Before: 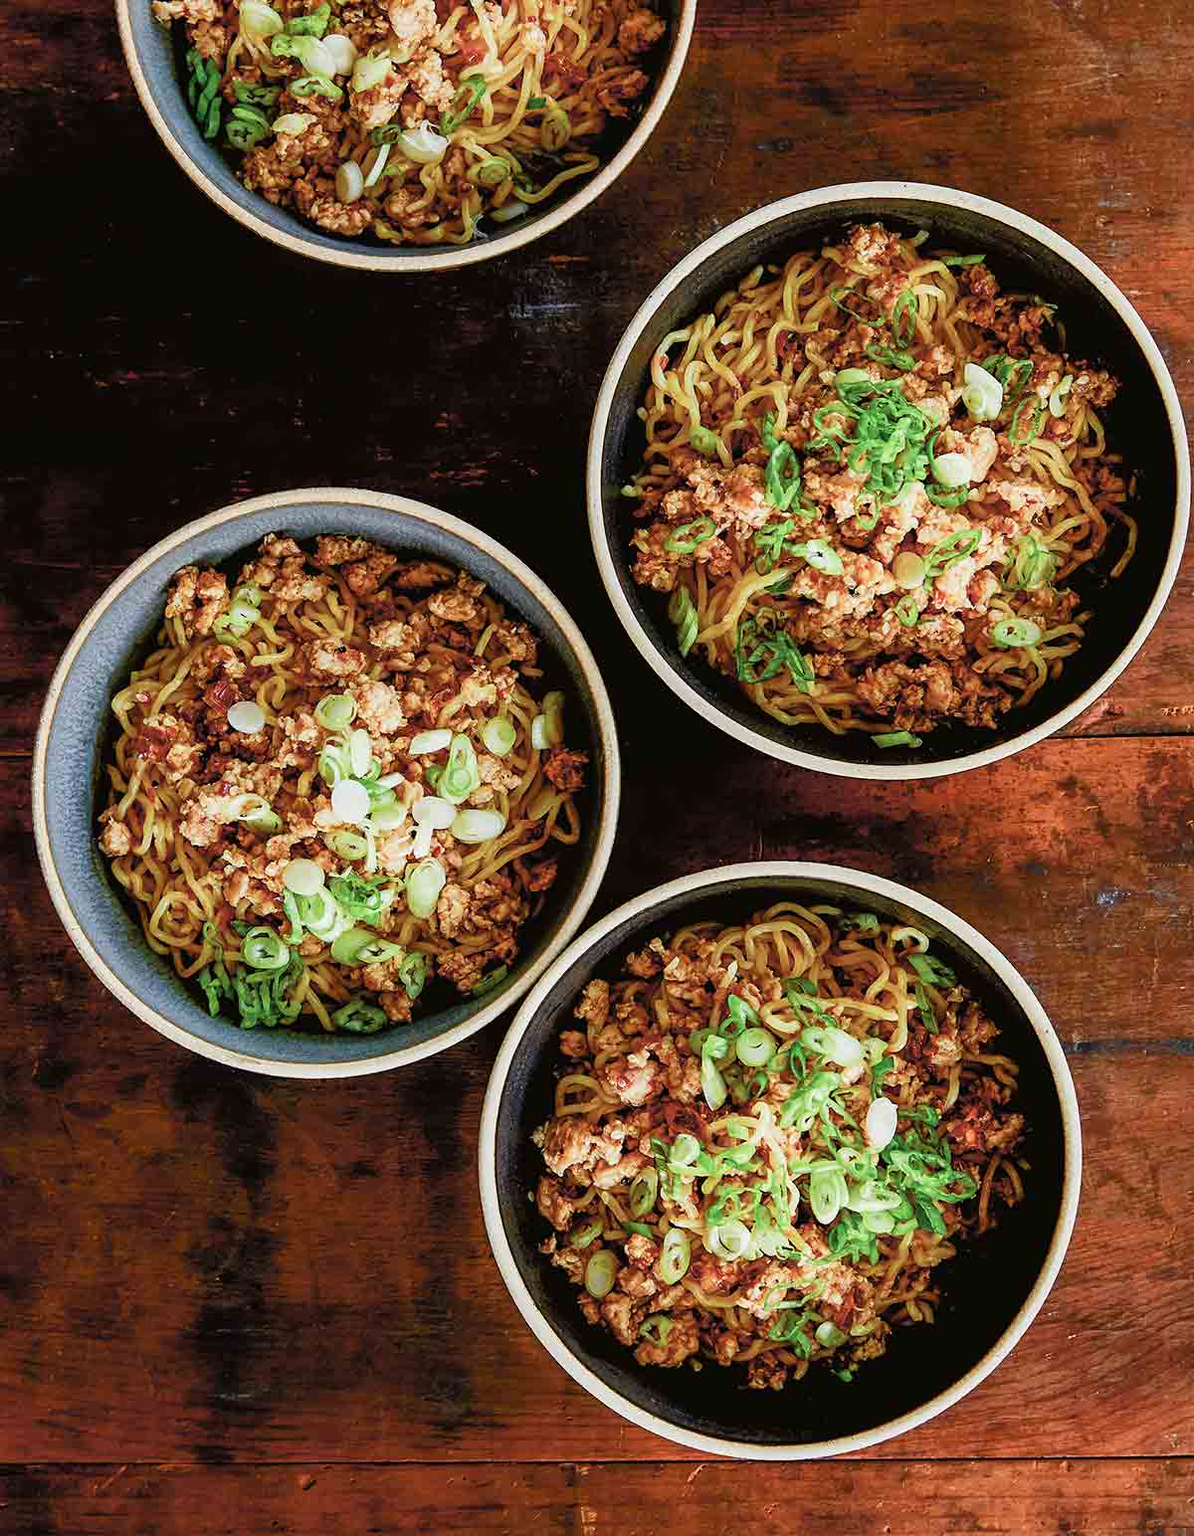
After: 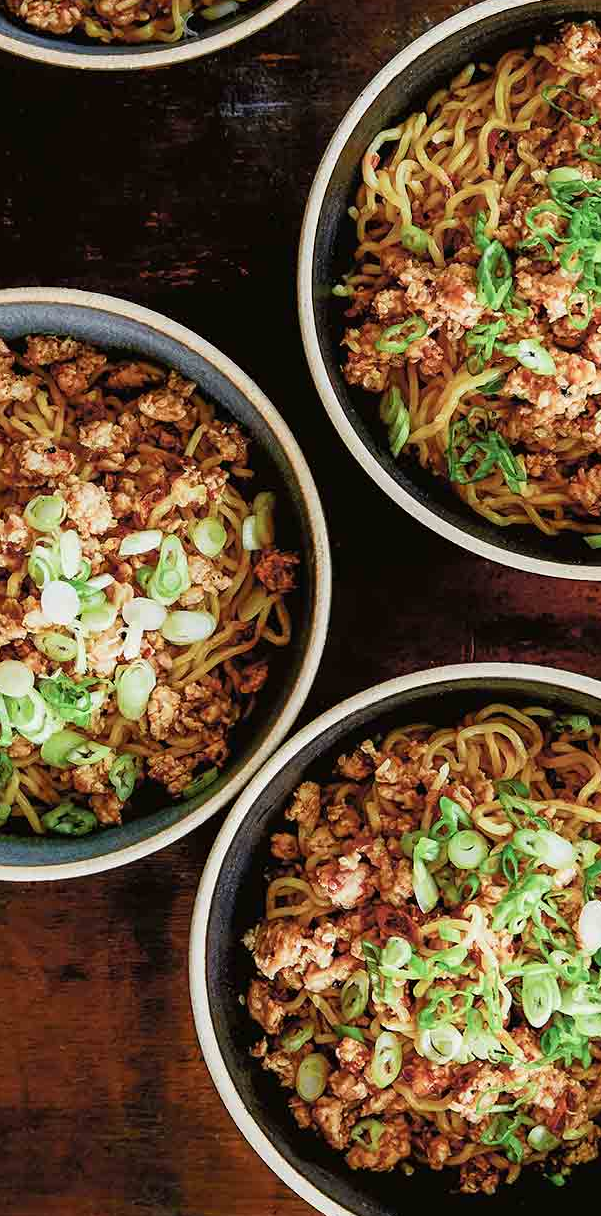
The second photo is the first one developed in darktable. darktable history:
crop and rotate: angle 0.013°, left 24.356%, top 13.199%, right 25.487%, bottom 7.977%
